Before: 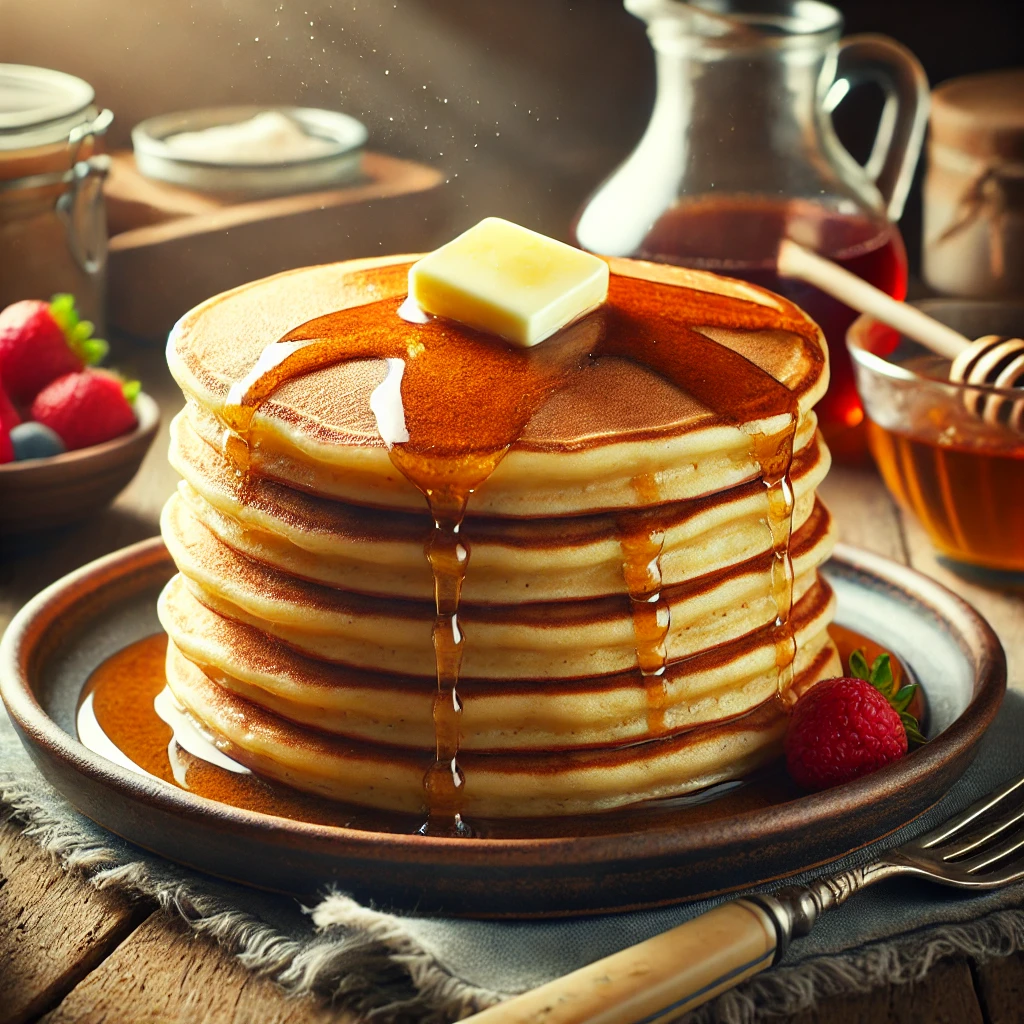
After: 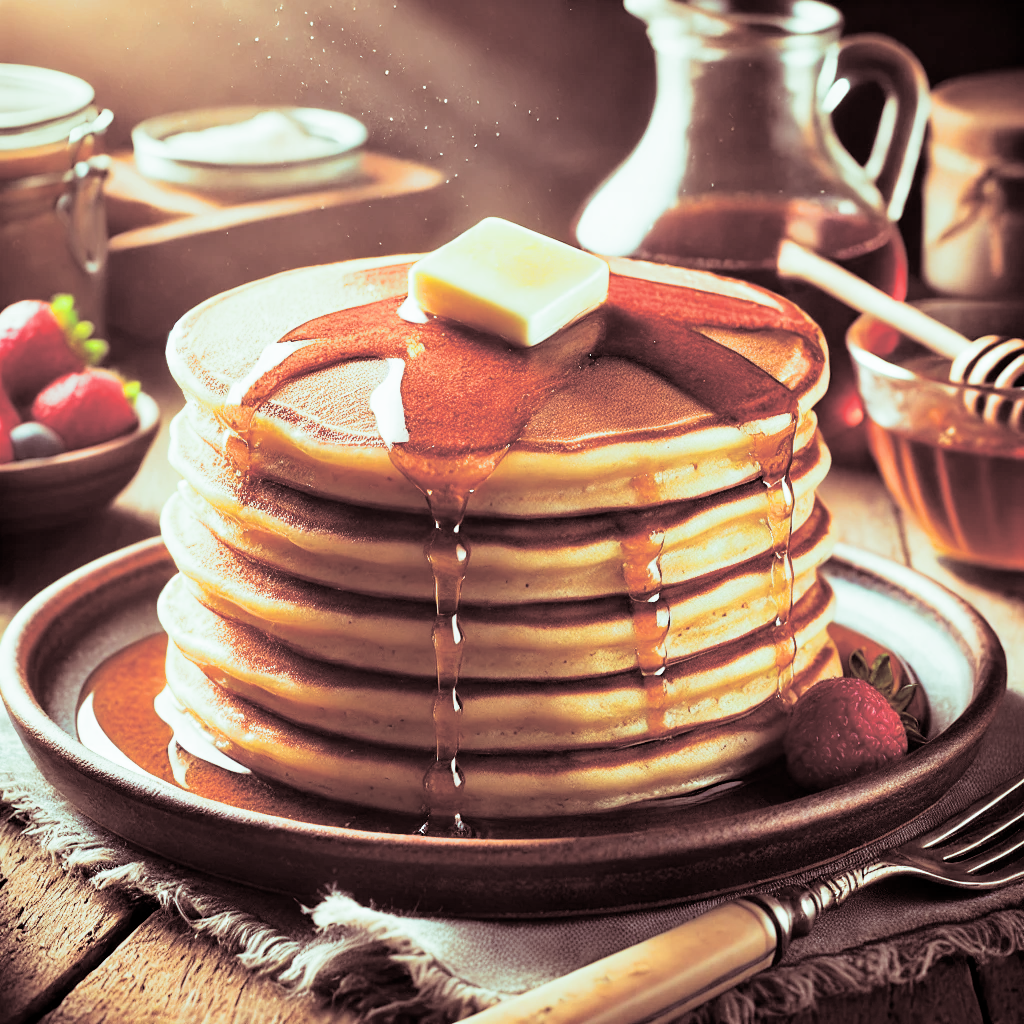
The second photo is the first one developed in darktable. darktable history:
split-toning: shadows › saturation 0.3, highlights › hue 180°, highlights › saturation 0.3, compress 0%
exposure: exposure 0.935 EV, compensate highlight preservation false
filmic rgb: black relative exposure -8.15 EV, white relative exposure 3.76 EV, hardness 4.46
contrast equalizer: octaves 7, y [[0.6 ×6], [0.55 ×6], [0 ×6], [0 ×6], [0 ×6]], mix 0.3
tone equalizer: on, module defaults
